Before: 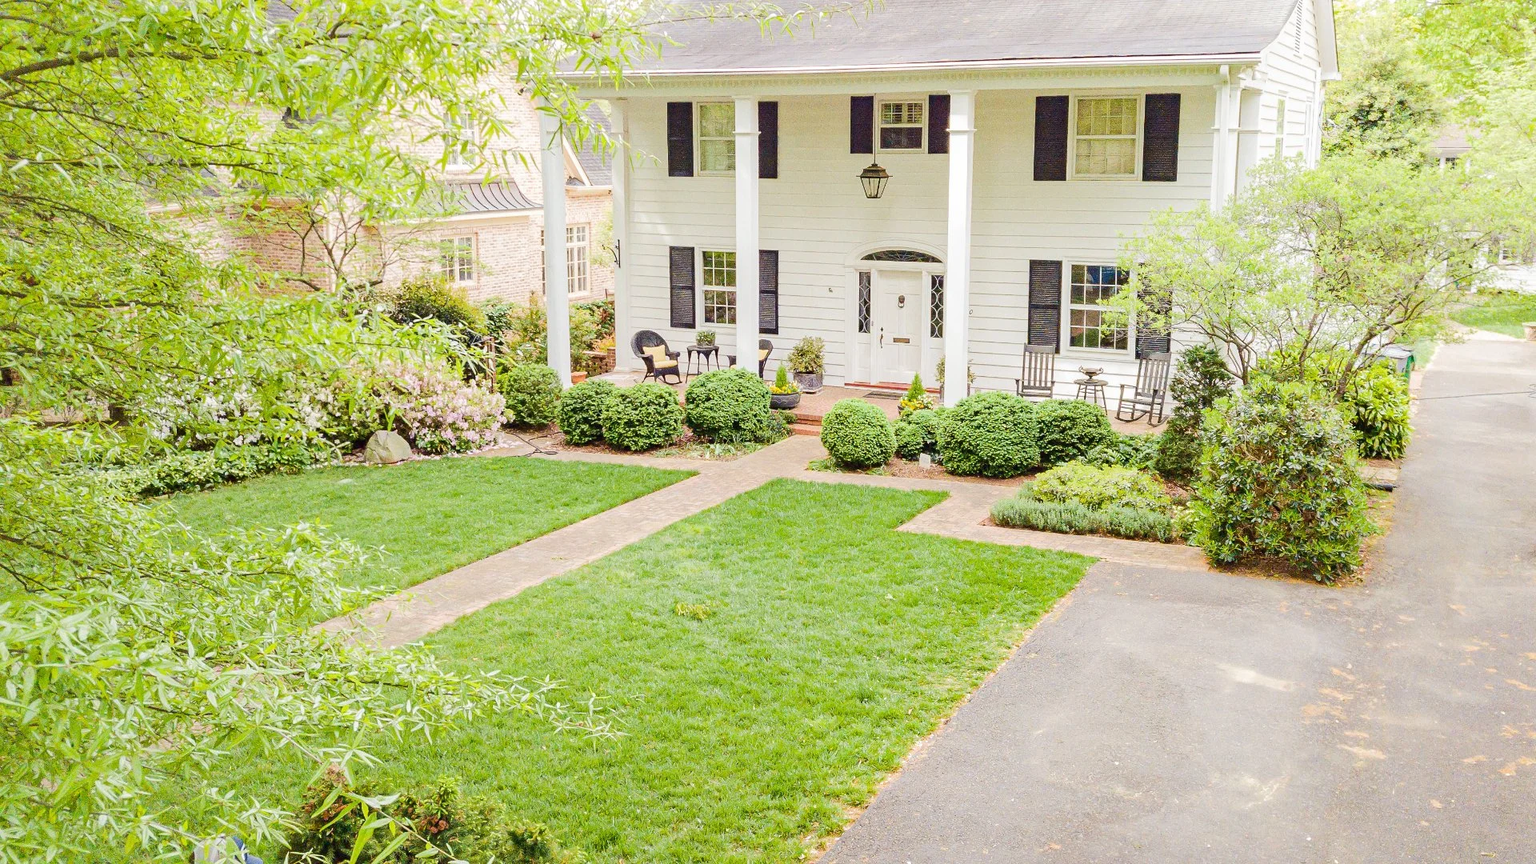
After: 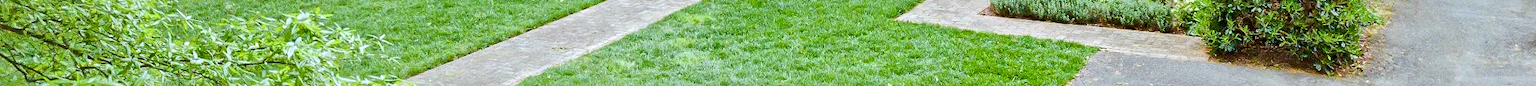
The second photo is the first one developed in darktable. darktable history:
color calibration: illuminant F (fluorescent), F source F9 (Cool White Deluxe 4150 K) – high CRI, x 0.374, y 0.373, temperature 4158.34 K
shadows and highlights: radius 337.17, shadows 29.01, soften with gaussian
crop and rotate: top 59.084%, bottom 30.916%
local contrast: mode bilateral grid, contrast 20, coarseness 19, detail 163%, midtone range 0.2
